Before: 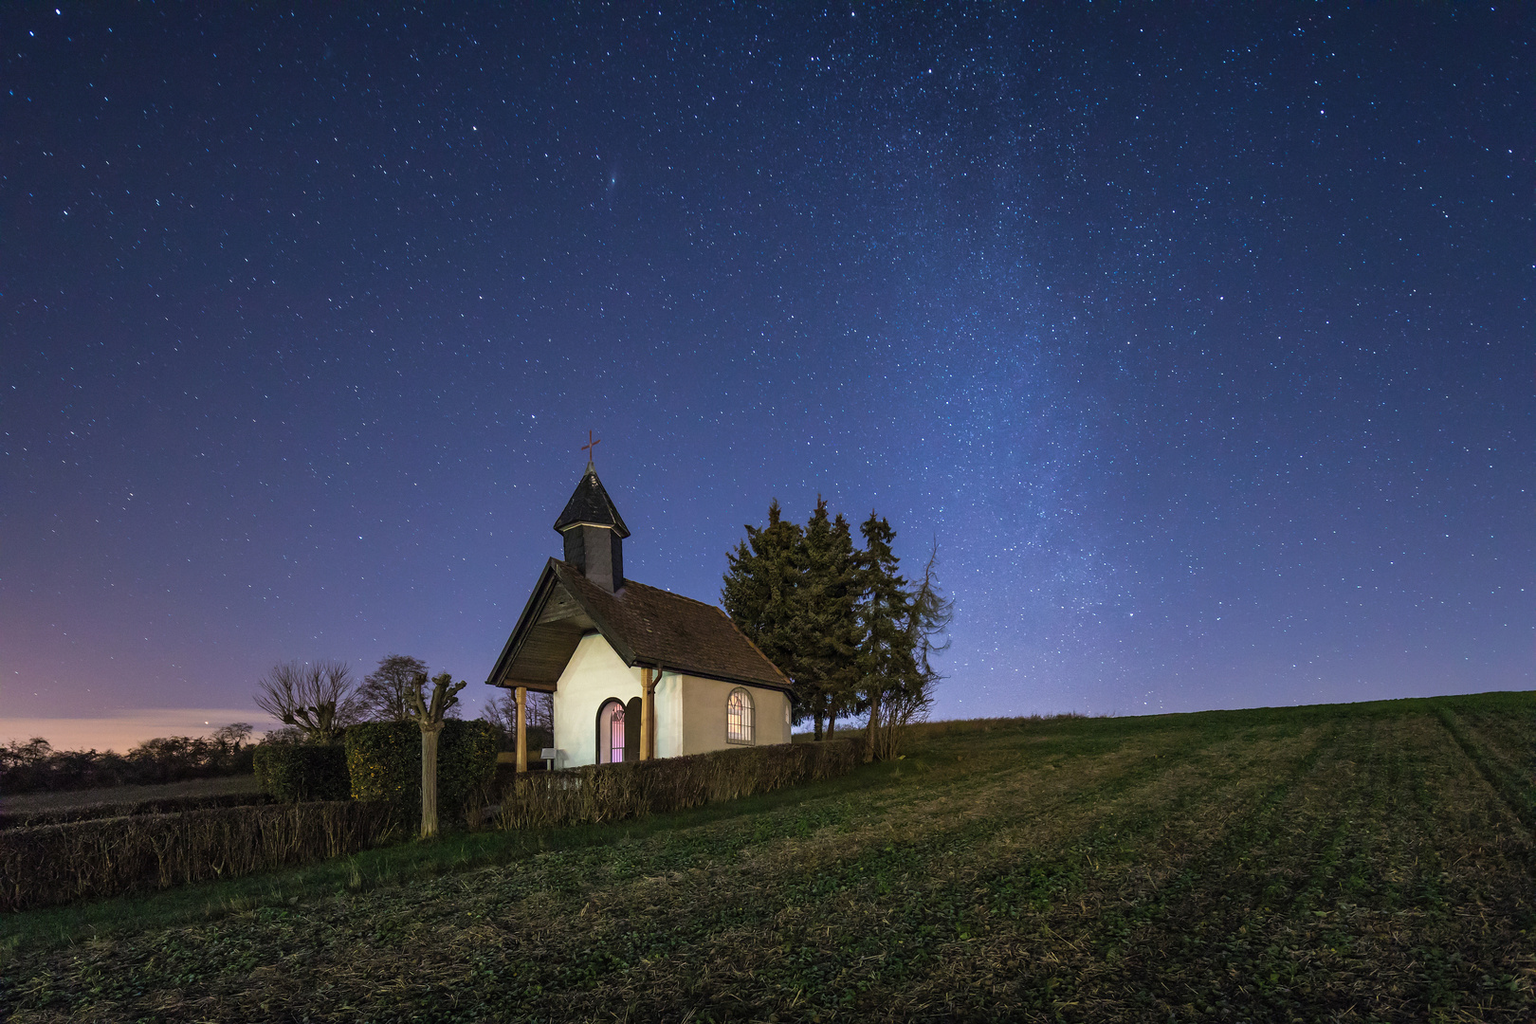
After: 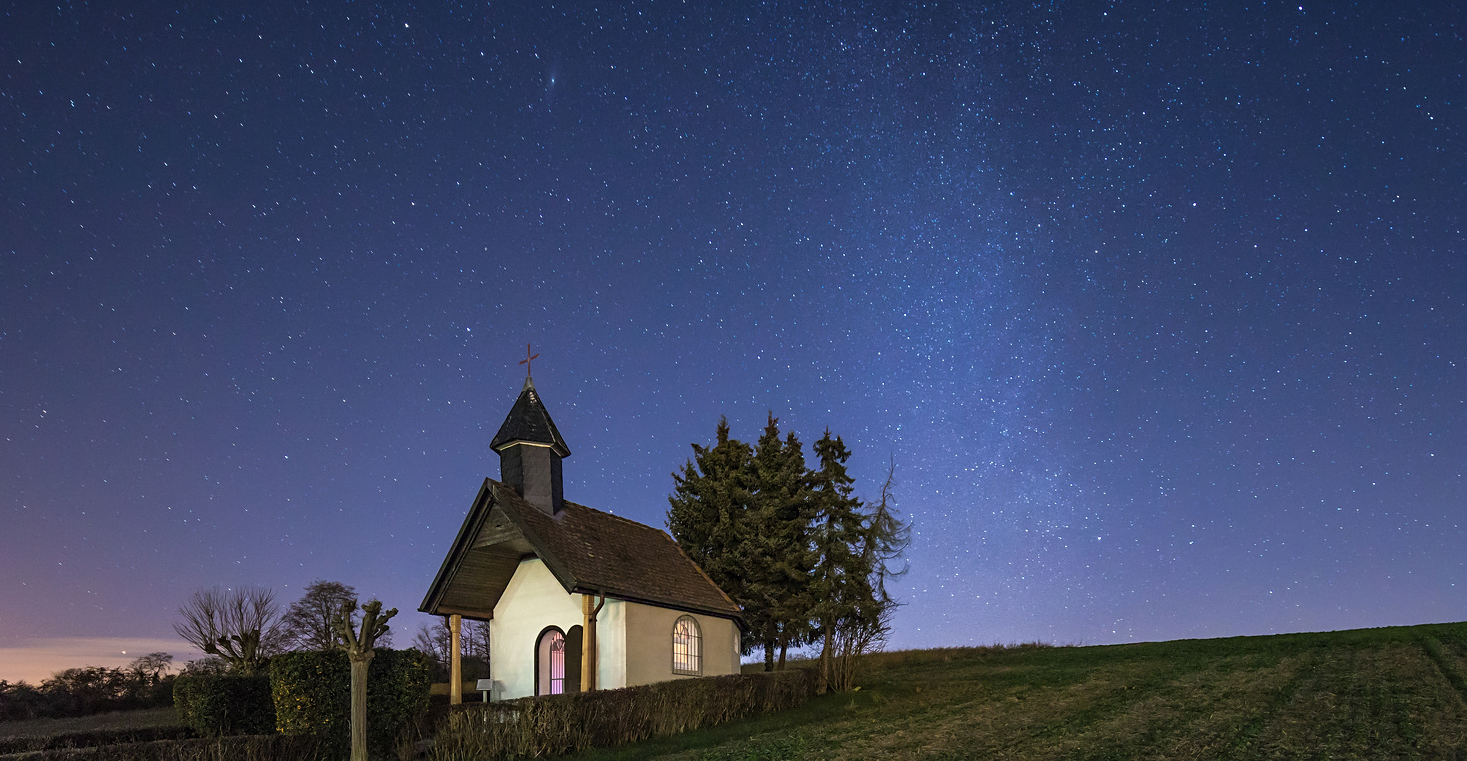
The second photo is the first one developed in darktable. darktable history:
crop: left 5.847%, top 10.271%, right 3.553%, bottom 19.231%
sharpen: amount 0.21
tone equalizer: edges refinement/feathering 500, mask exposure compensation -1.57 EV, preserve details no
